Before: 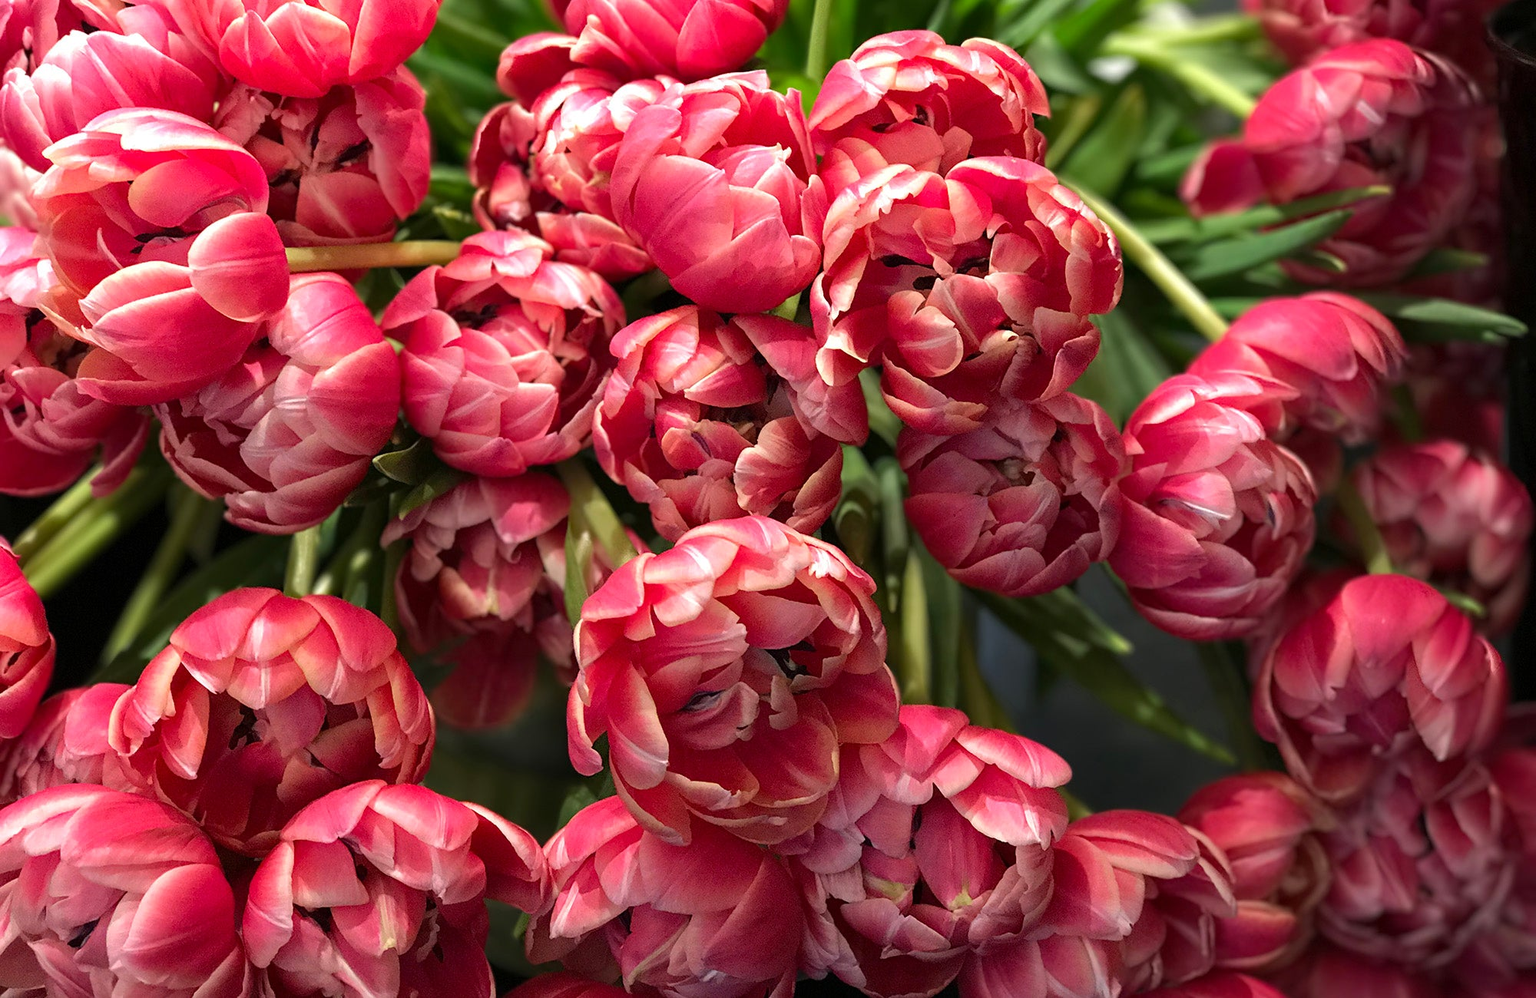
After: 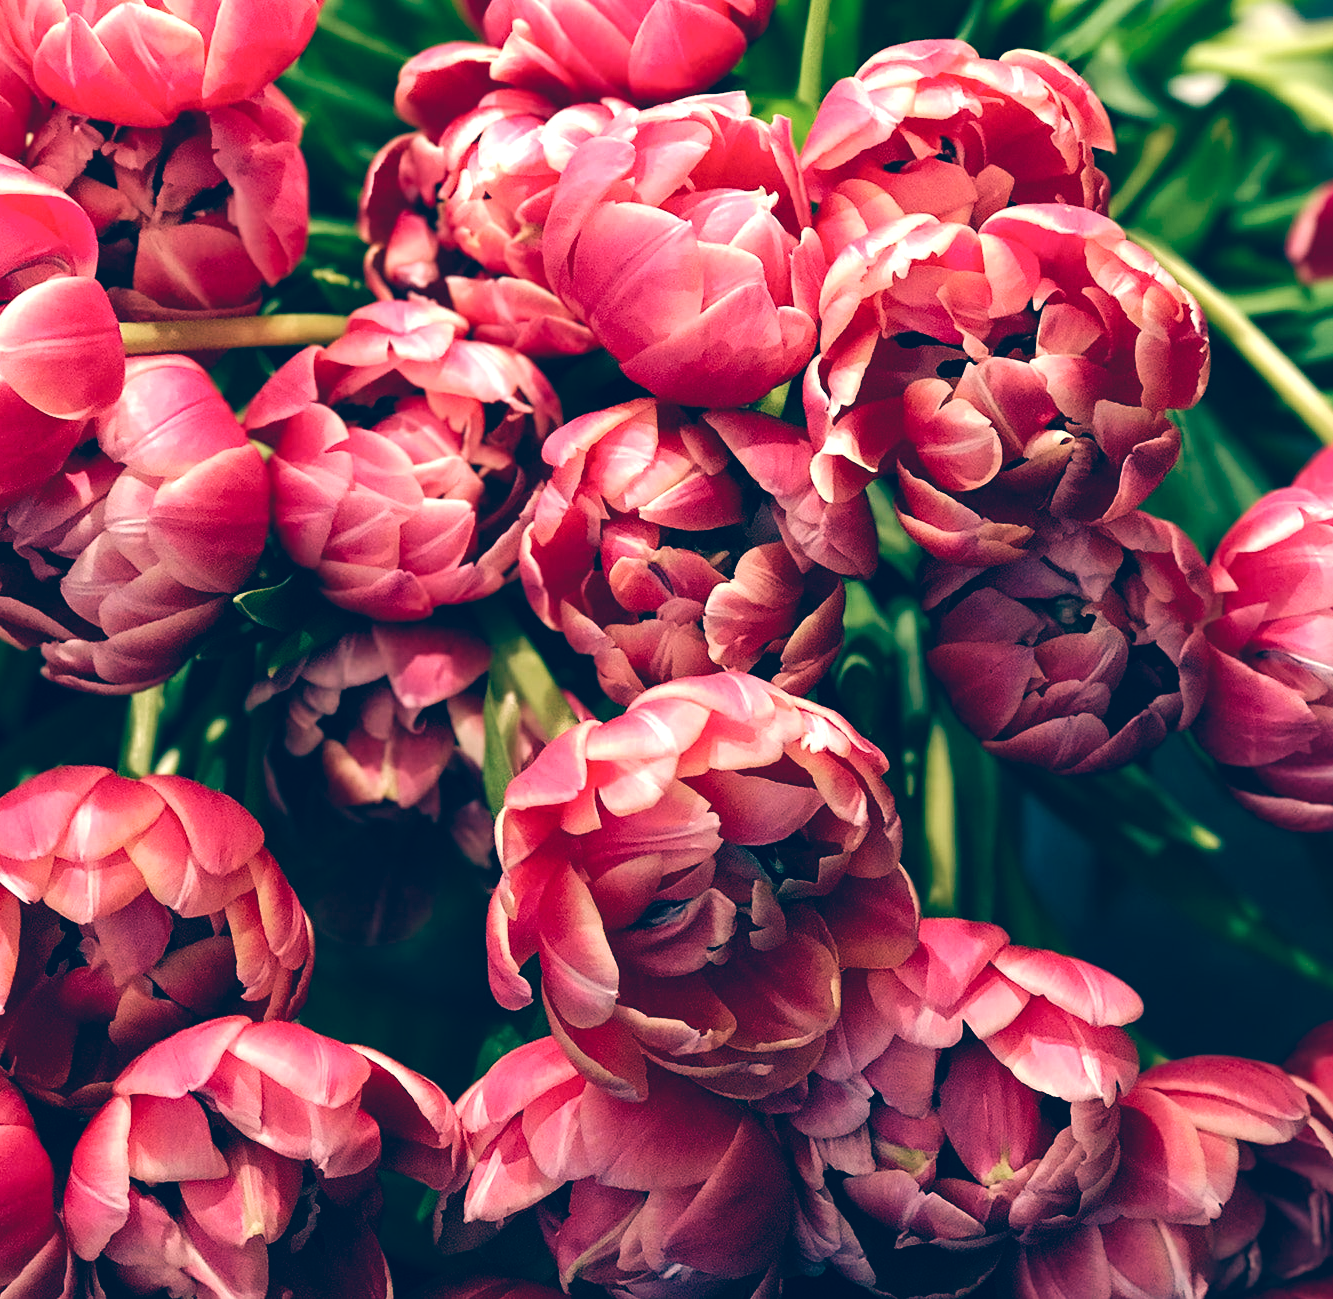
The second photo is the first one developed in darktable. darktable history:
color balance: lift [1.006, 0.985, 1.002, 1.015], gamma [1, 0.953, 1.008, 1.047], gain [1.076, 1.13, 1.004, 0.87]
tone curve: curves: ch0 [(0, 0) (0.003, 0.005) (0.011, 0.011) (0.025, 0.022) (0.044, 0.038) (0.069, 0.062) (0.1, 0.091) (0.136, 0.128) (0.177, 0.183) (0.224, 0.246) (0.277, 0.325) (0.335, 0.403) (0.399, 0.473) (0.468, 0.557) (0.543, 0.638) (0.623, 0.709) (0.709, 0.782) (0.801, 0.847) (0.898, 0.923) (1, 1)], preserve colors none
exposure: black level correction 0.011, exposure -0.478 EV, compensate highlight preservation false
velvia: on, module defaults
crop and rotate: left 12.648%, right 20.685%
tone equalizer: -8 EV -0.75 EV, -7 EV -0.7 EV, -6 EV -0.6 EV, -5 EV -0.4 EV, -3 EV 0.4 EV, -2 EV 0.6 EV, -1 EV 0.7 EV, +0 EV 0.75 EV, edges refinement/feathering 500, mask exposure compensation -1.57 EV, preserve details no
